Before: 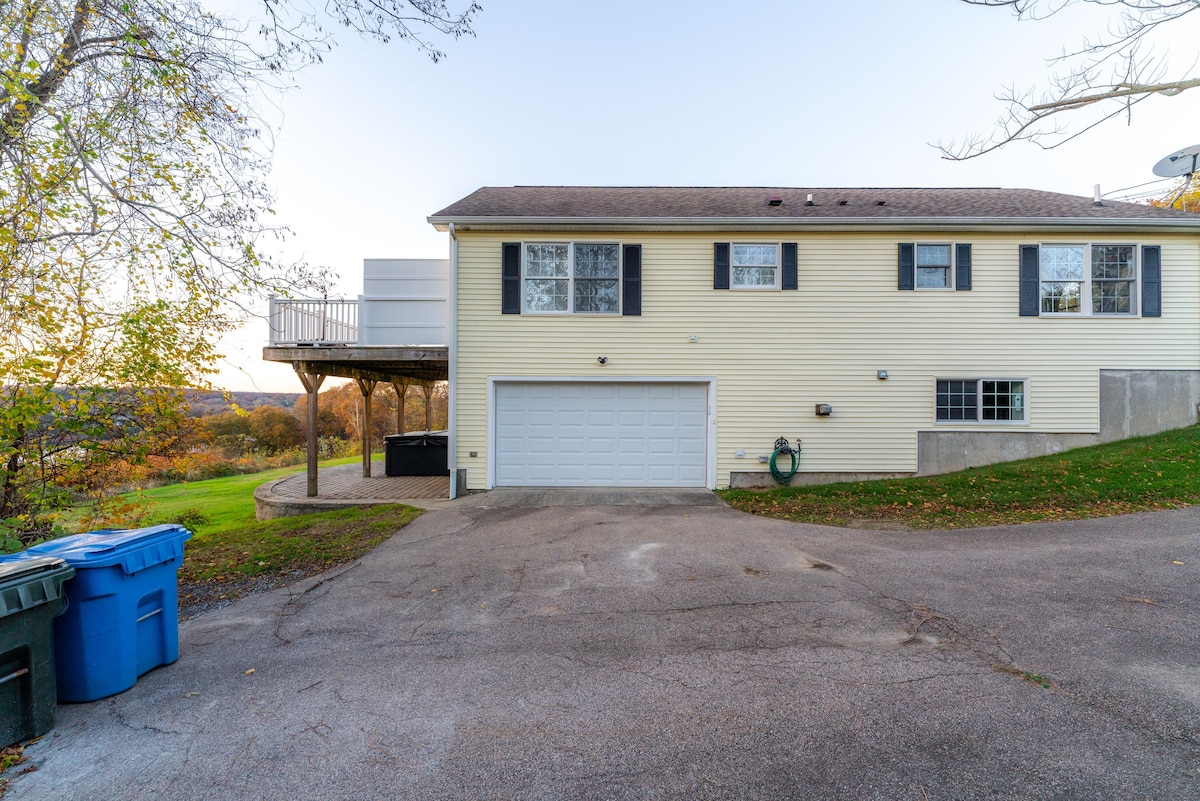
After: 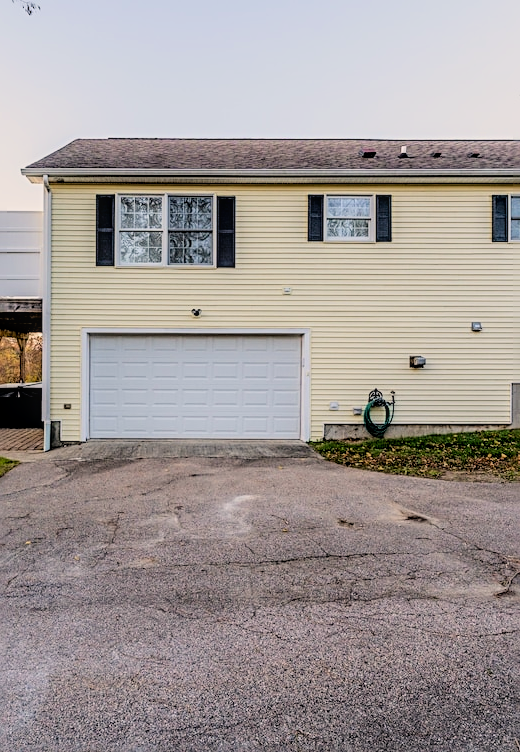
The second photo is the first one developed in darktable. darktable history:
exposure: exposure 0.3 EV, compensate highlight preservation false
crop: left 33.862%, top 6.037%, right 22.723%
sharpen: radius 2.772
color correction: highlights a* 3.77, highlights b* 5.11
local contrast: on, module defaults
filmic rgb: black relative exposure -4.4 EV, white relative exposure 5.03 EV, hardness 2.21, latitude 40.1%, contrast 1.147, highlights saturation mix 10.05%, shadows ↔ highlights balance 0.906%, color science v6 (2022)
